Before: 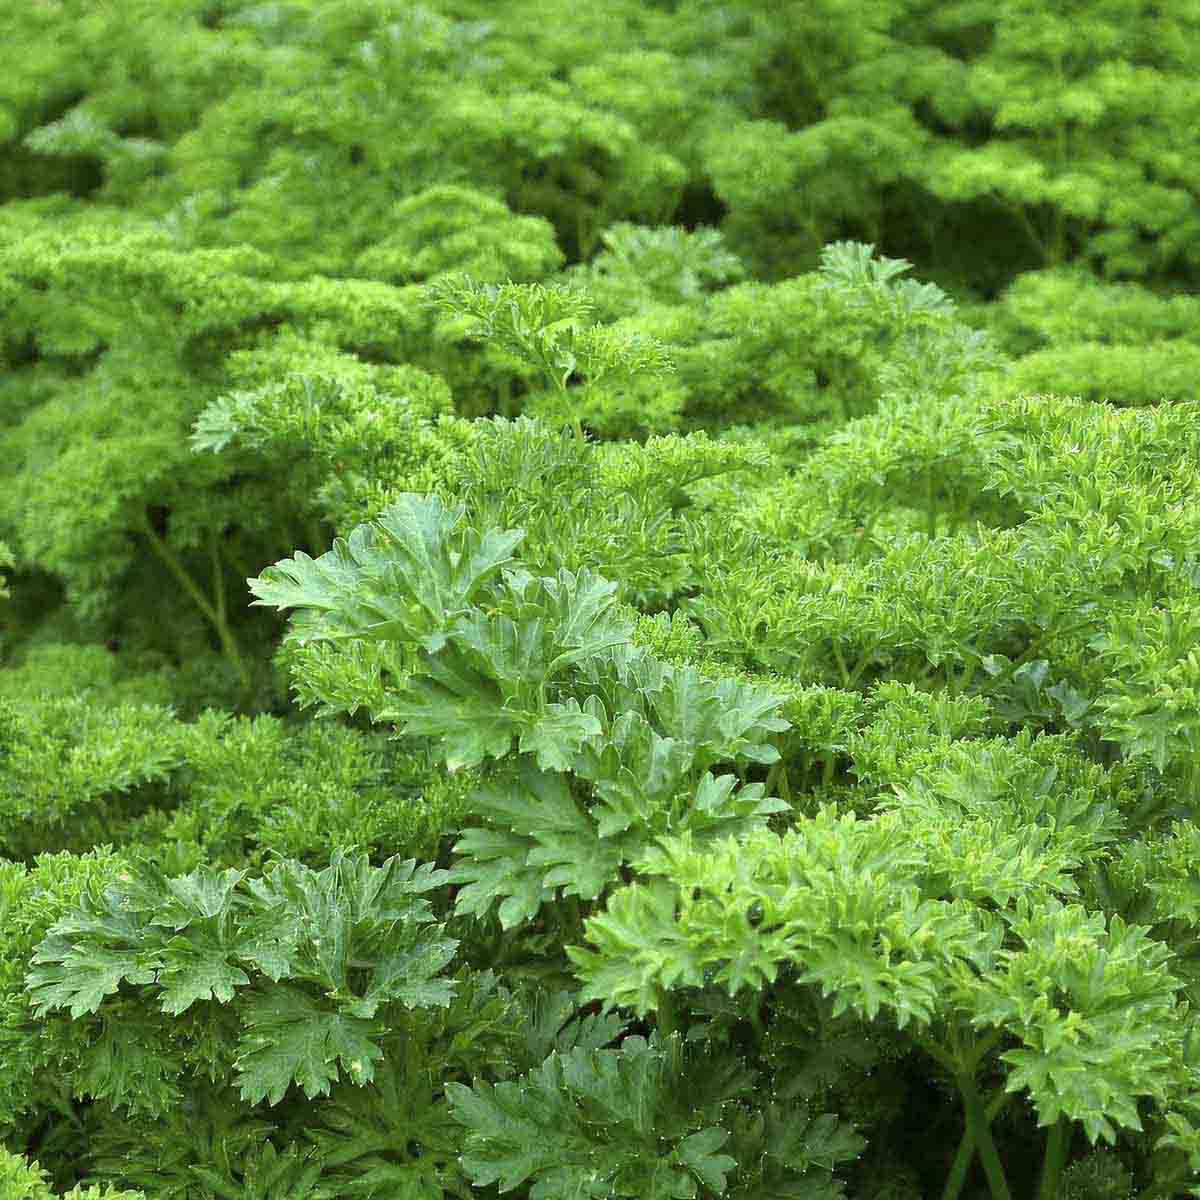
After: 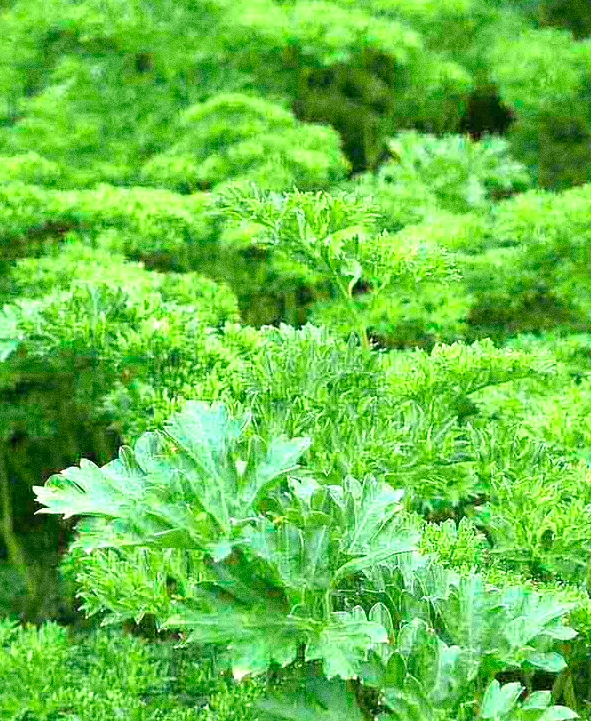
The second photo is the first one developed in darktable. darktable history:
grain: coarseness 0.09 ISO, strength 40%
crop: left 17.835%, top 7.675%, right 32.881%, bottom 32.213%
exposure: black level correction 0, exposure 0.7 EV, compensate exposure bias true, compensate highlight preservation false
